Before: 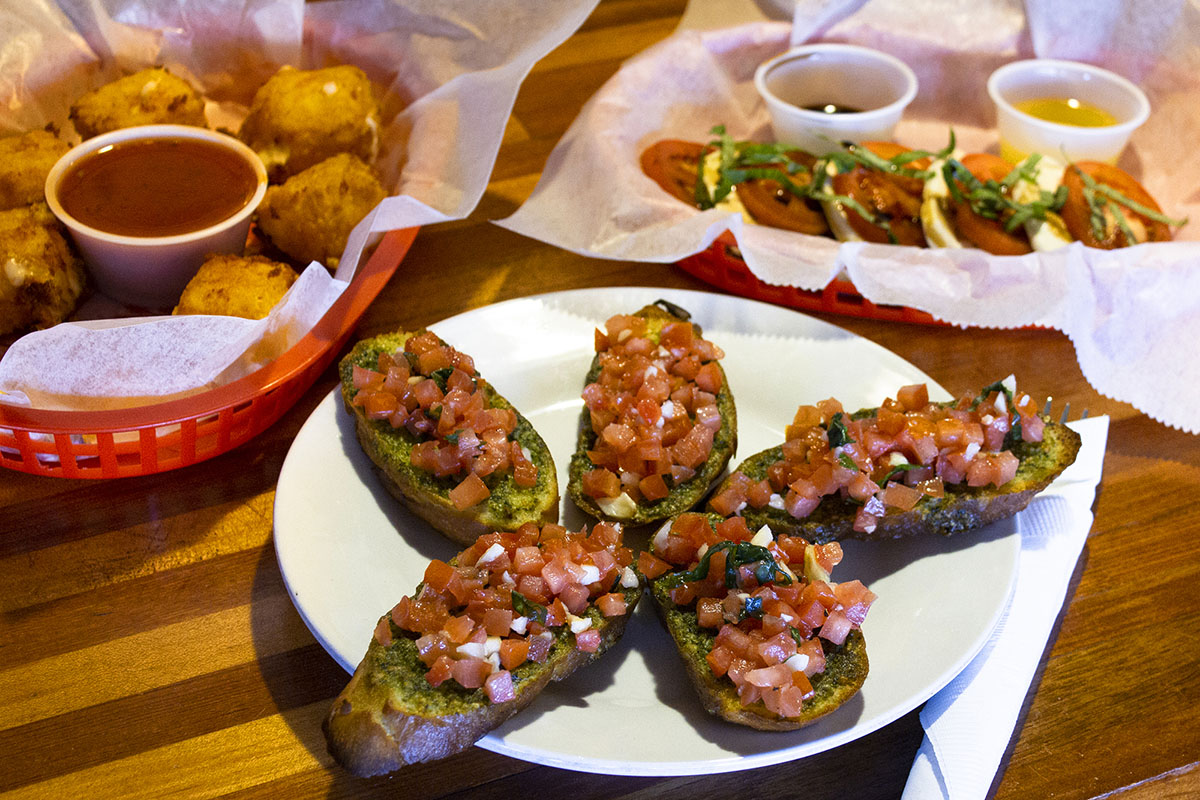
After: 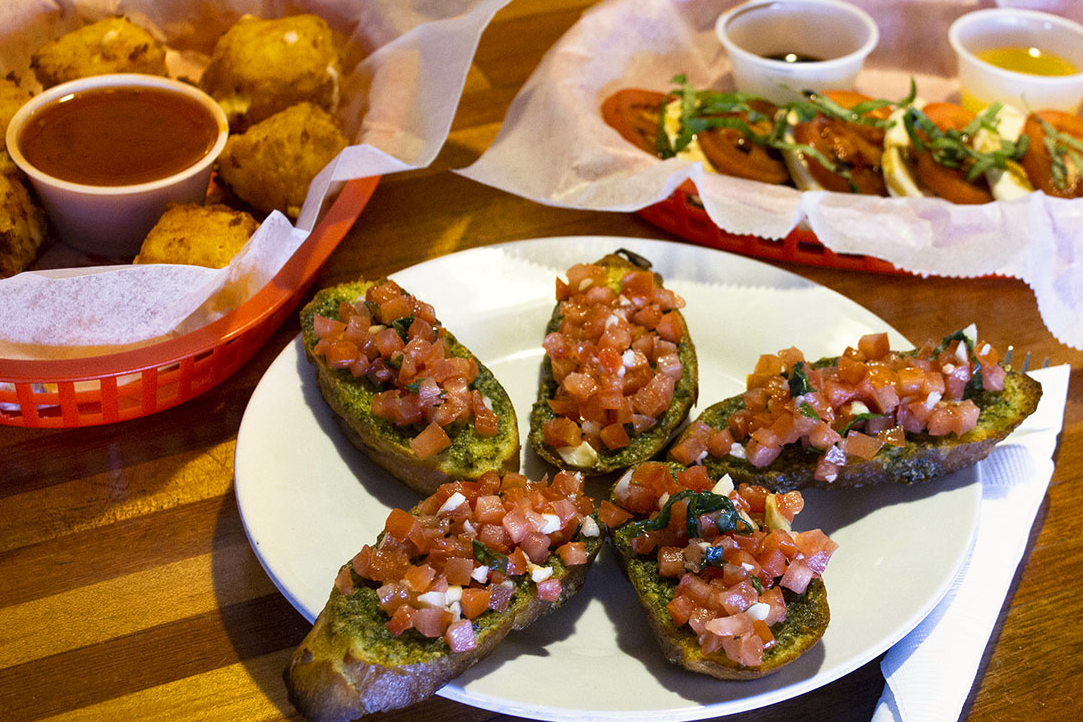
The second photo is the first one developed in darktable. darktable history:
crop: left 3.305%, top 6.436%, right 6.389%, bottom 3.258%
color correction: highlights b* 3
